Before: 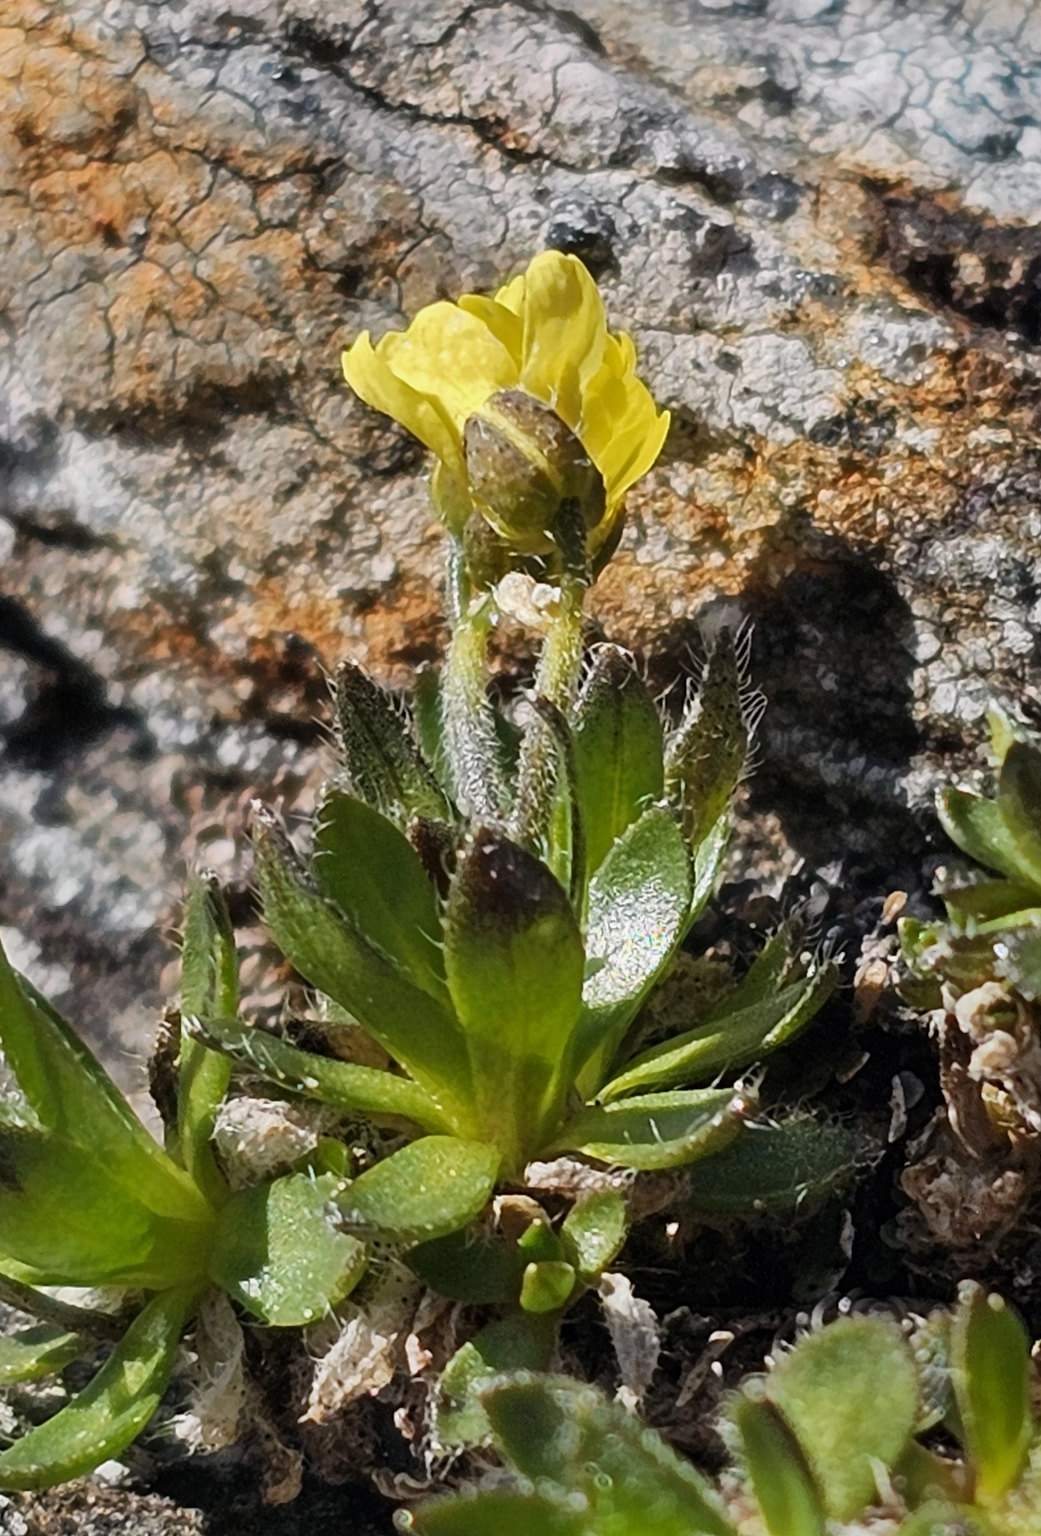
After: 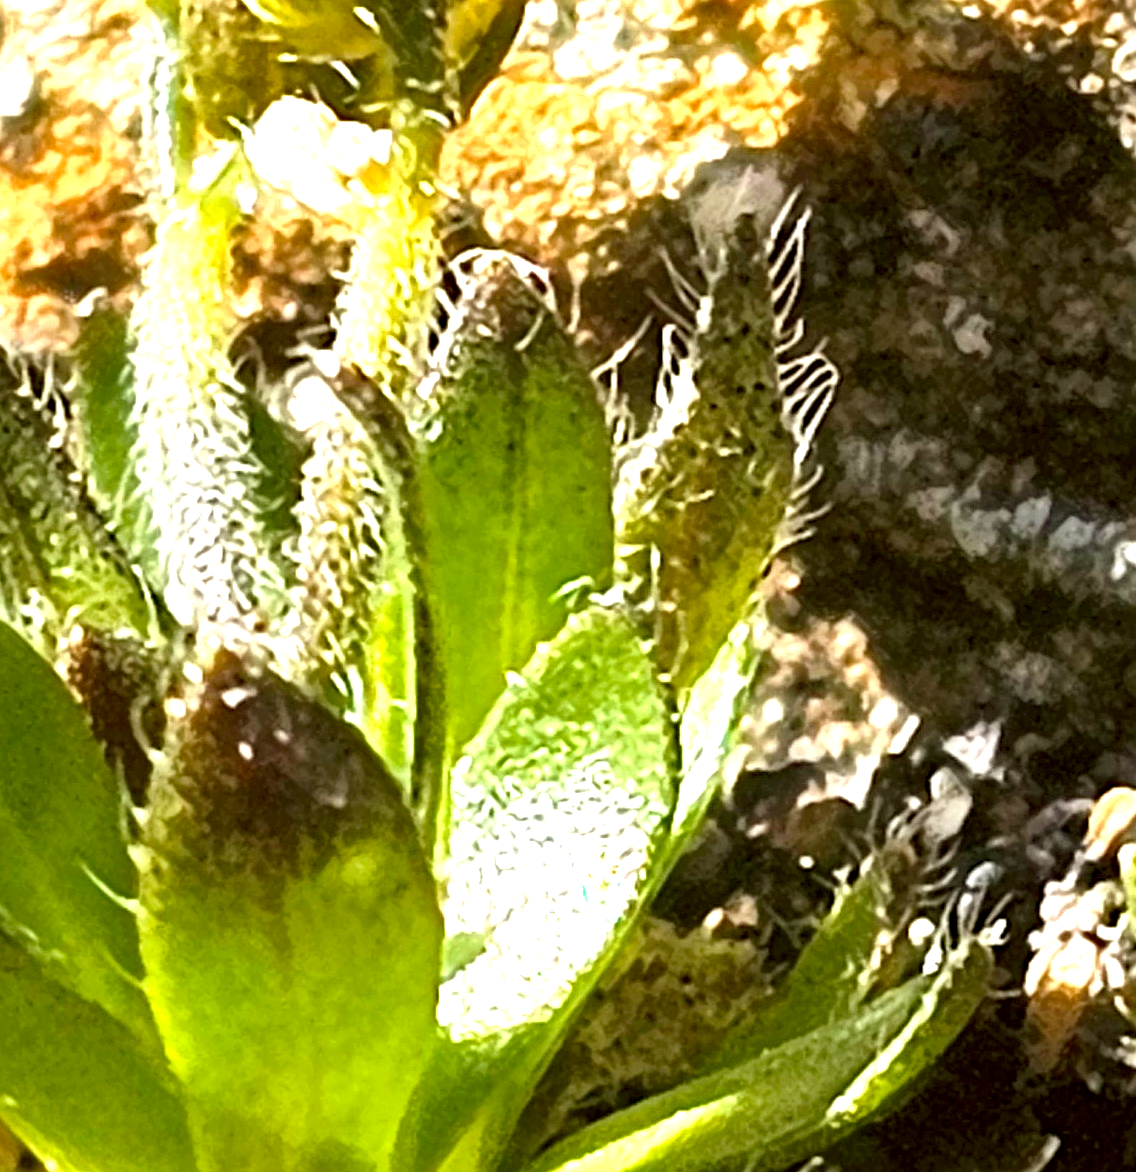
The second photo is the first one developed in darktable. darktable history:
crop: left 36.525%, top 34.335%, right 13.009%, bottom 30.379%
color zones: curves: ch1 [(0, 0.513) (0.143, 0.524) (0.286, 0.511) (0.429, 0.506) (0.571, 0.503) (0.714, 0.503) (0.857, 0.508) (1, 0.513)]
haze removal: compatibility mode true, adaptive false
exposure: black level correction 0.001, exposure 1.809 EV, compensate exposure bias true, compensate highlight preservation false
color correction: highlights a* -1.3, highlights b* 10.48, shadows a* 0.708, shadows b* 19.13
sharpen: on, module defaults
